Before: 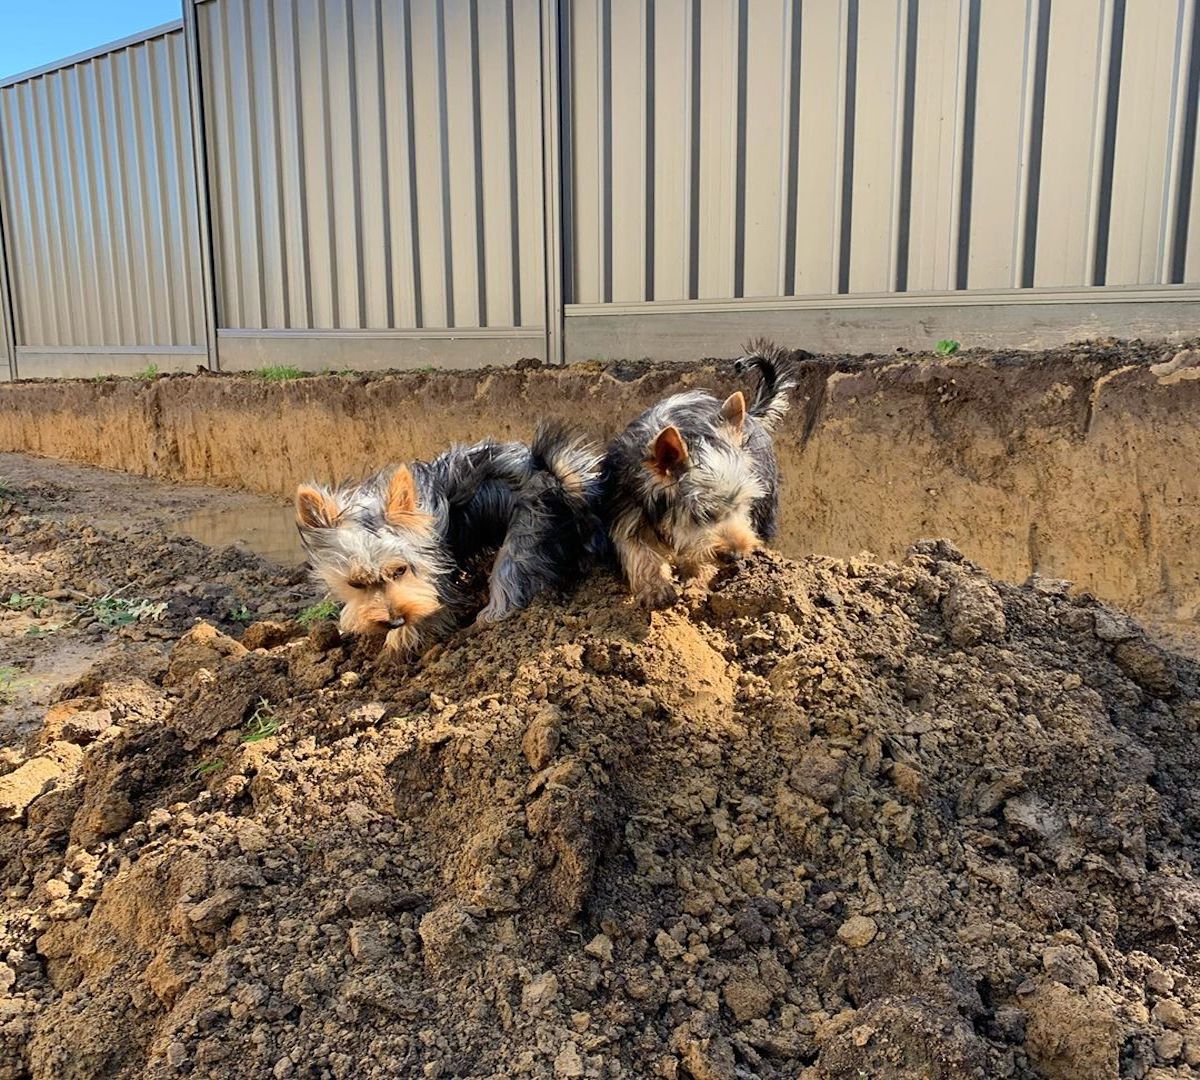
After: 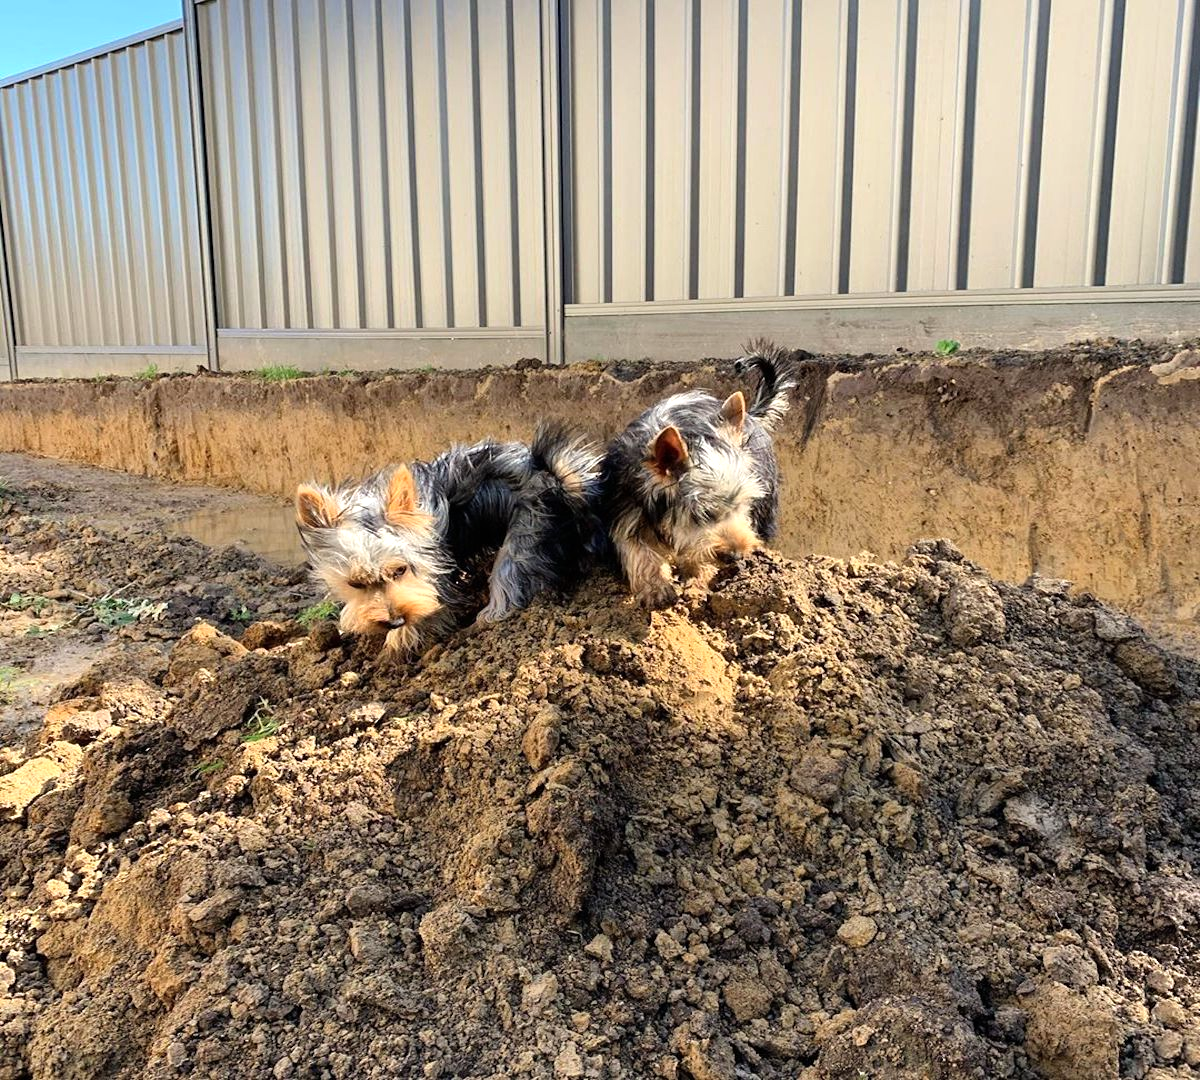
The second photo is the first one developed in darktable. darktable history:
tone equalizer: -8 EV -0.382 EV, -7 EV -0.367 EV, -6 EV -0.323 EV, -5 EV -0.211 EV, -3 EV 0.206 EV, -2 EV 0.34 EV, -1 EV 0.4 EV, +0 EV 0.395 EV
